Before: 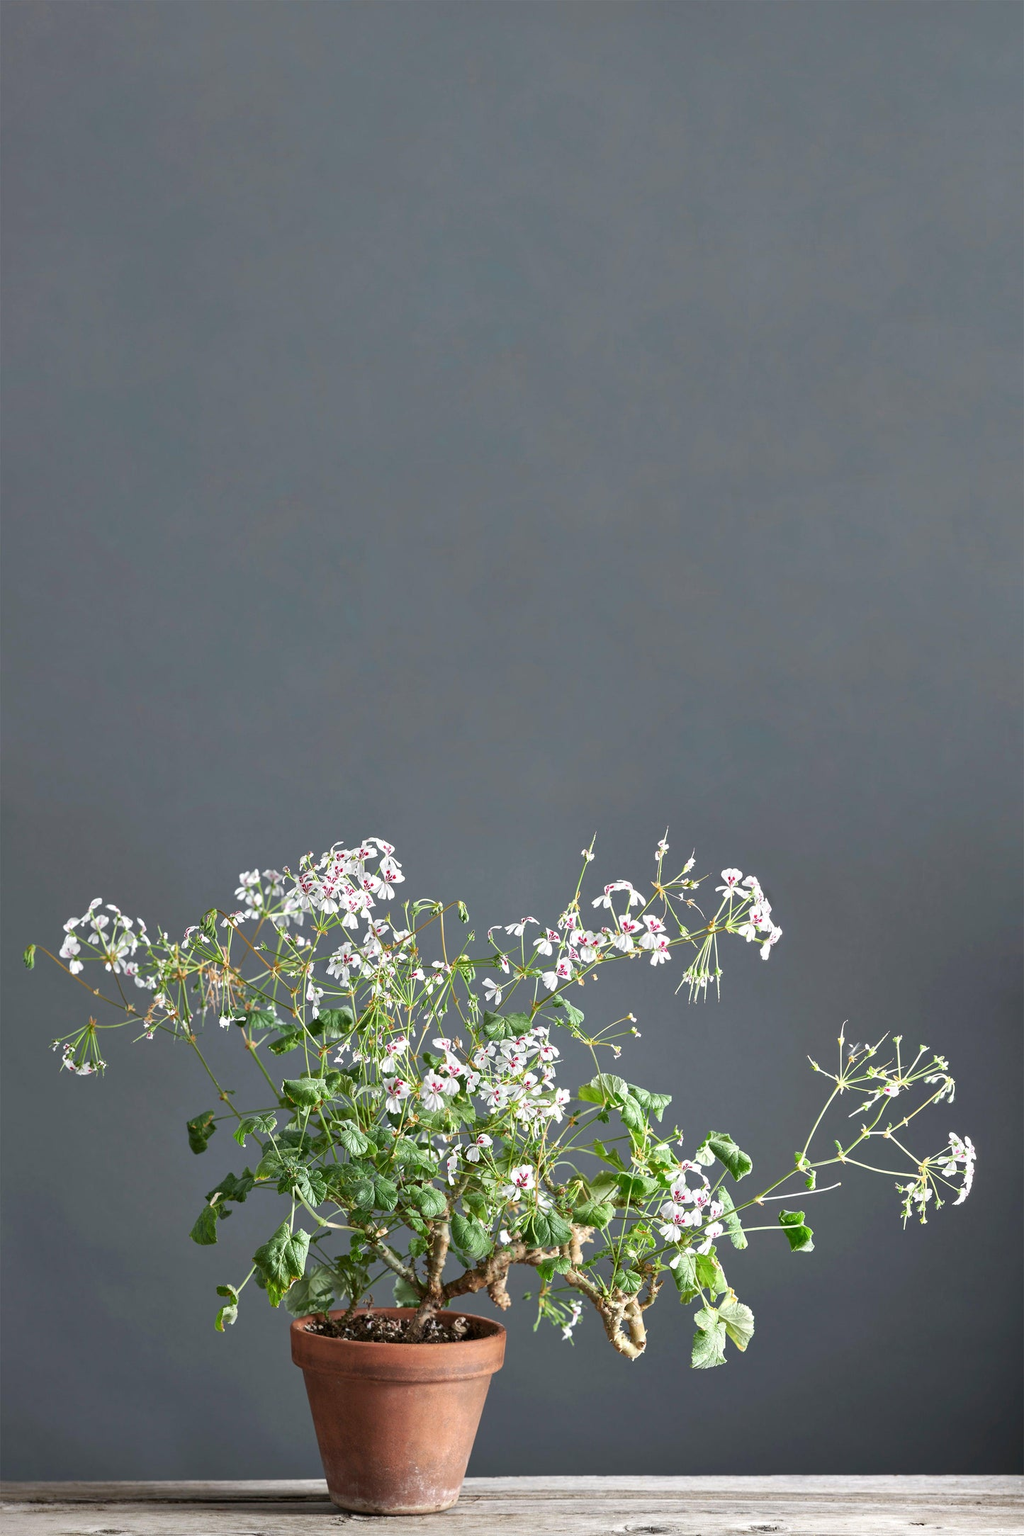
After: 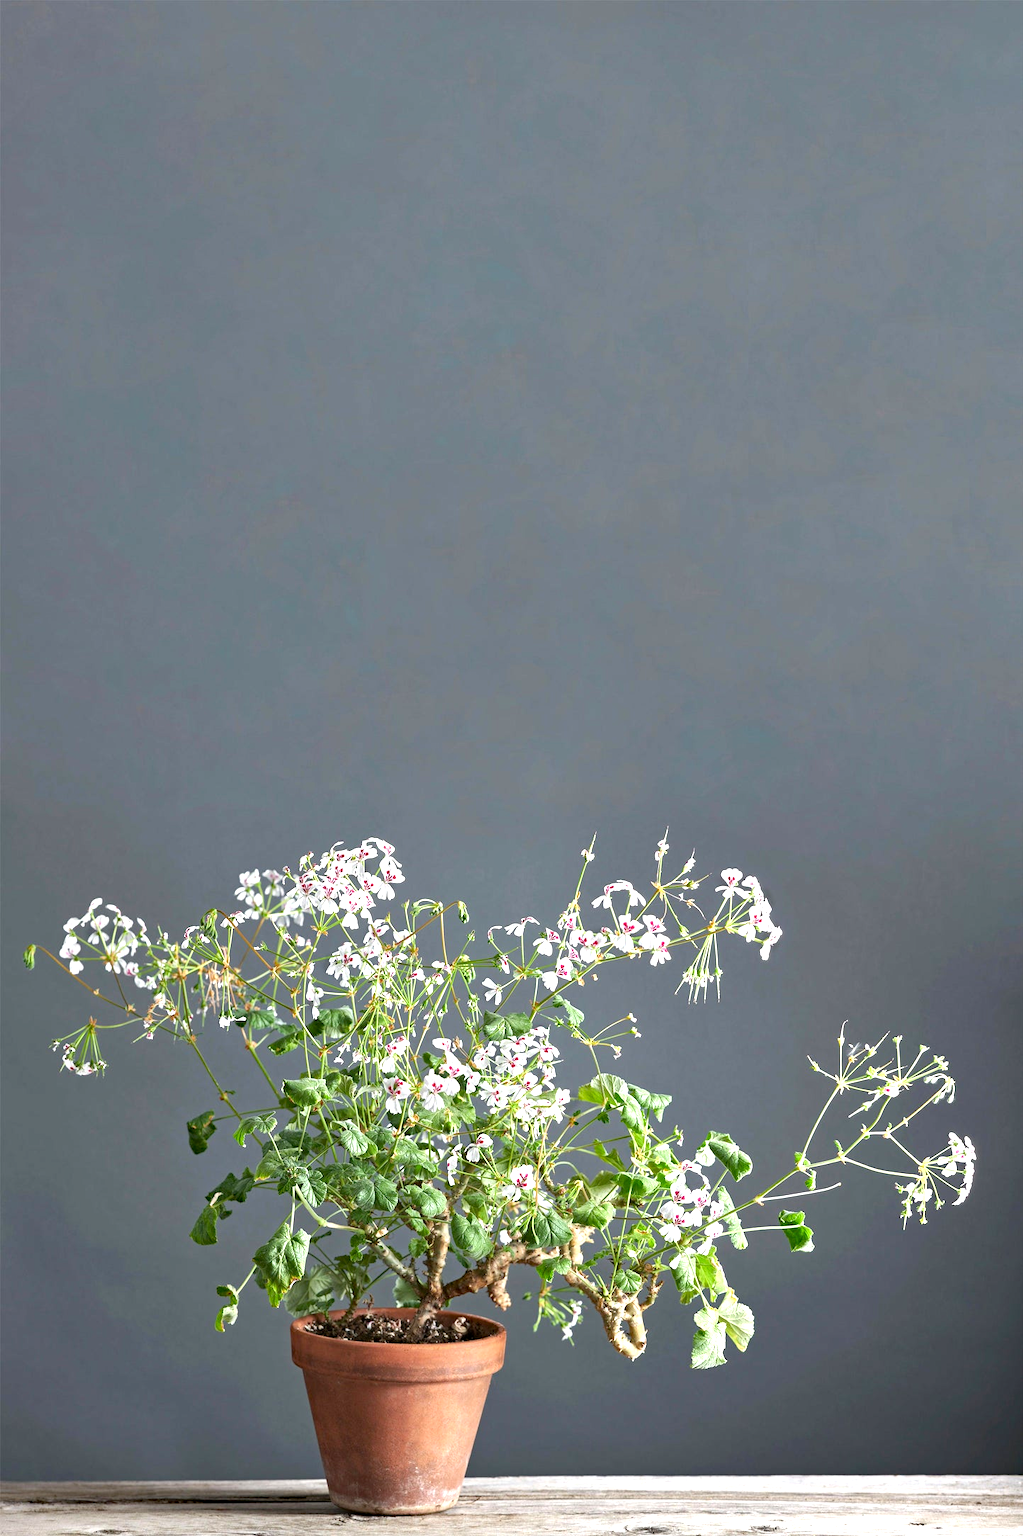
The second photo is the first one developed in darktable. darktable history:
exposure: exposure 0.6 EV, compensate highlight preservation false
haze removal: compatibility mode true, adaptive false
